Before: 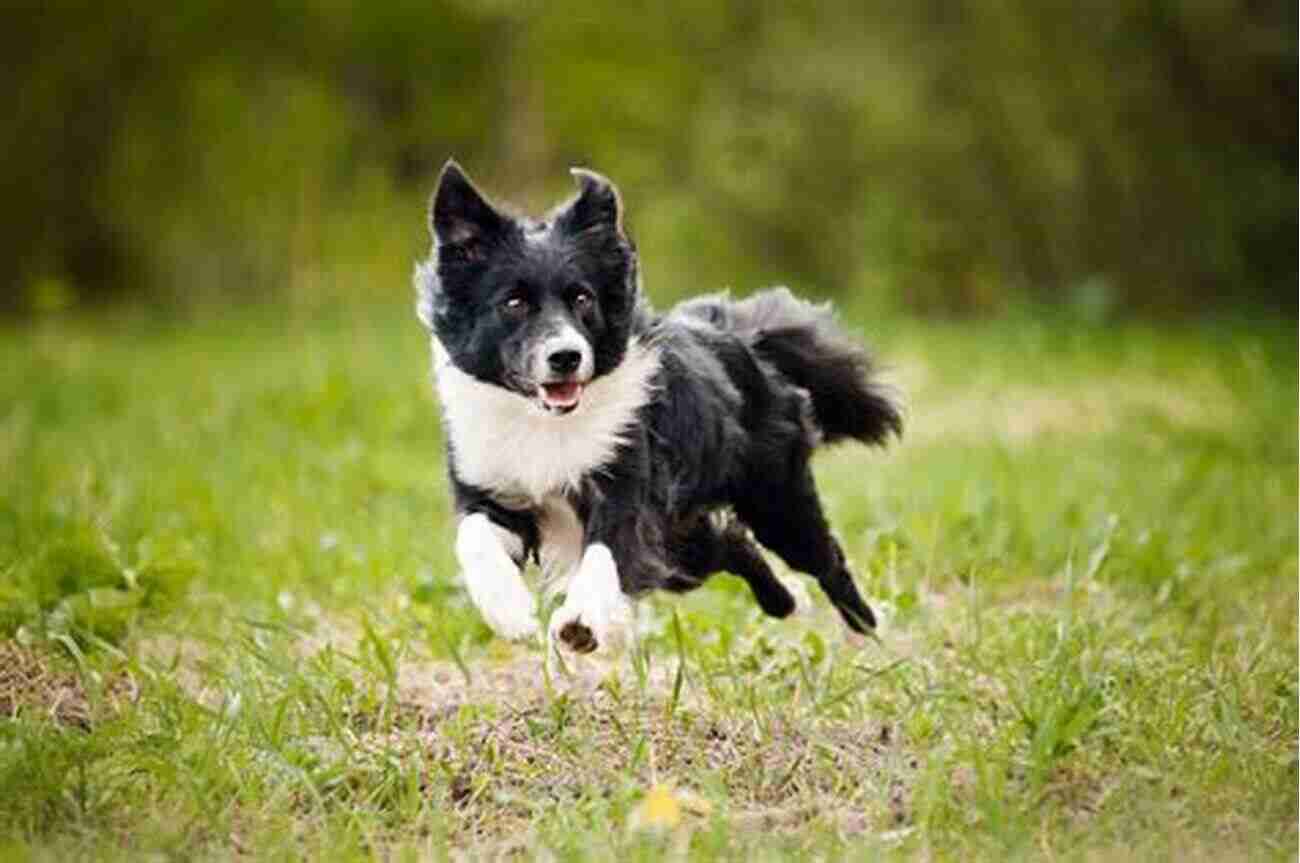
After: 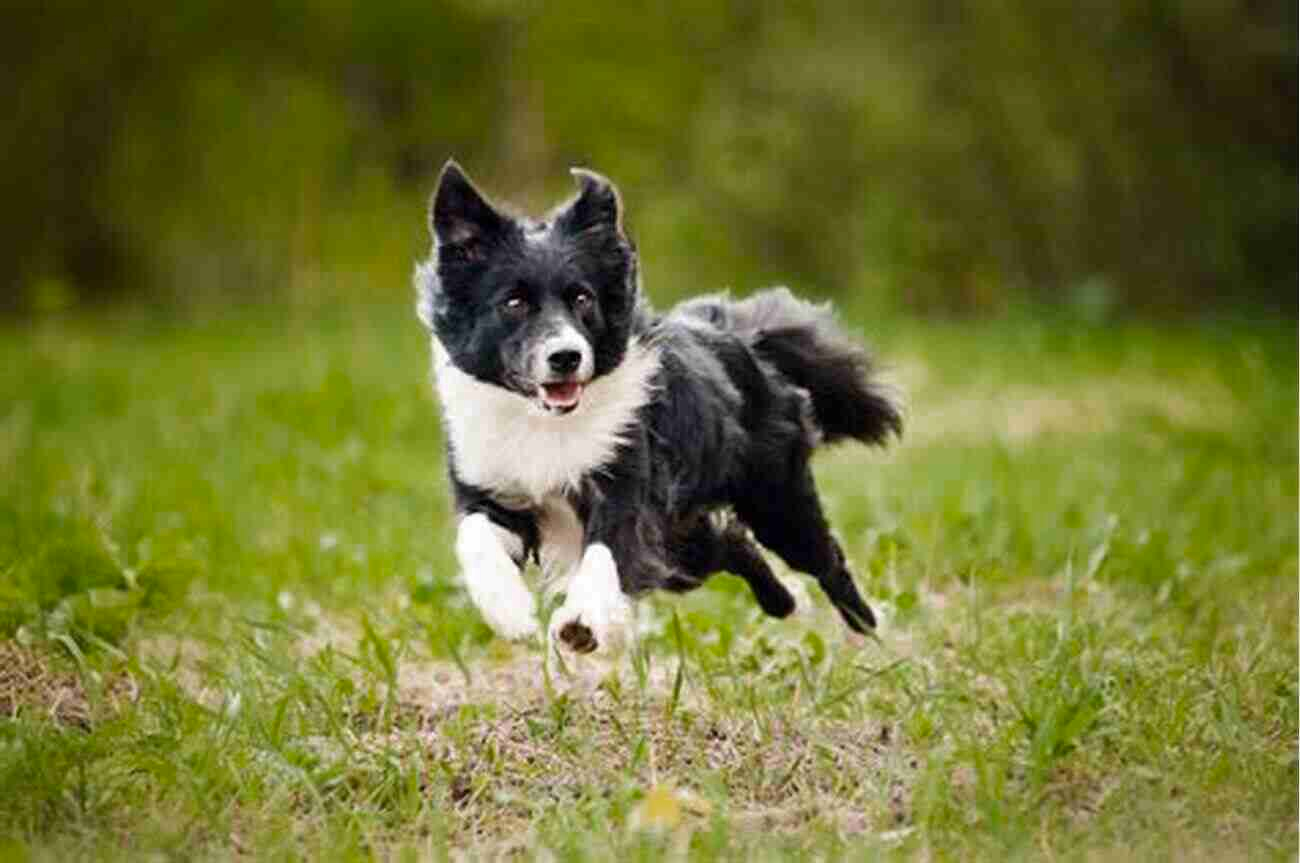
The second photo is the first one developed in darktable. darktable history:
levels: levels [0, 0.498, 0.996]
color zones: curves: ch0 [(0, 0.425) (0.143, 0.422) (0.286, 0.42) (0.429, 0.419) (0.571, 0.419) (0.714, 0.42) (0.857, 0.422) (1, 0.425)]
